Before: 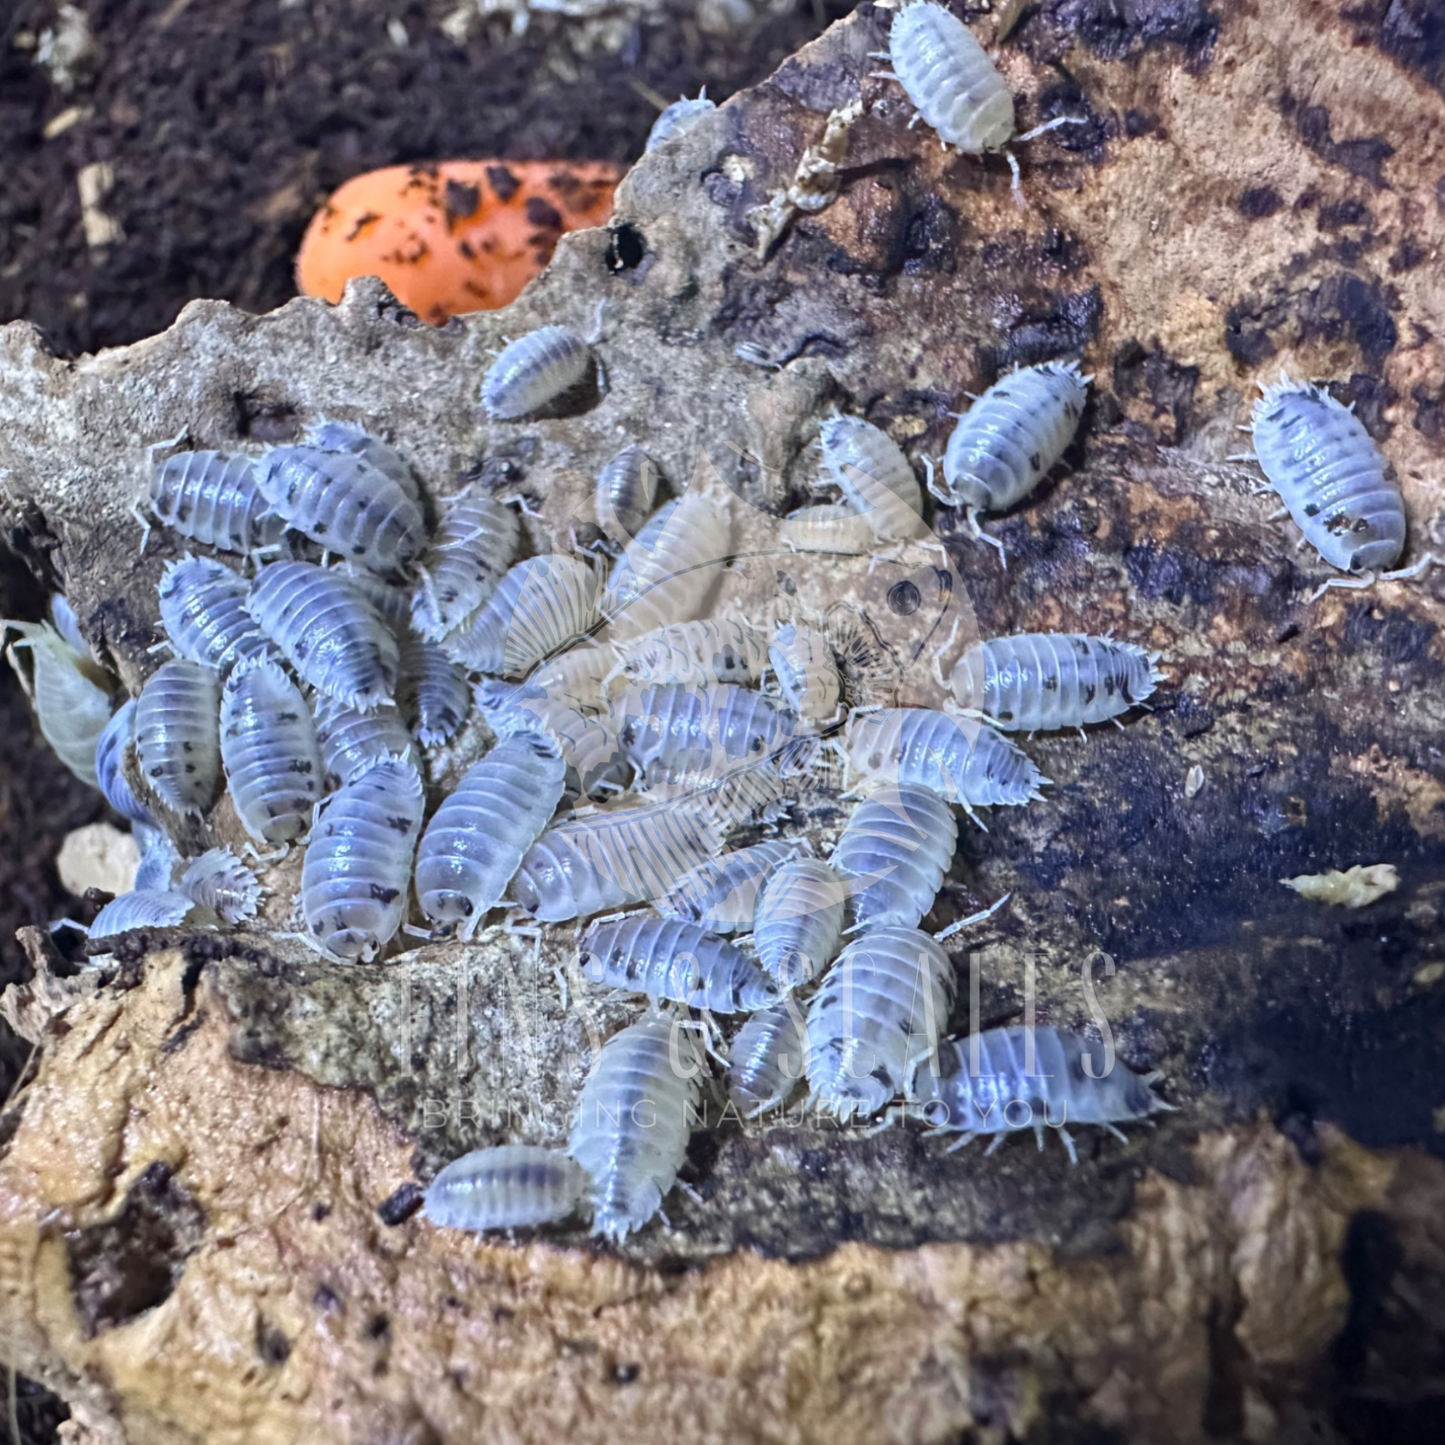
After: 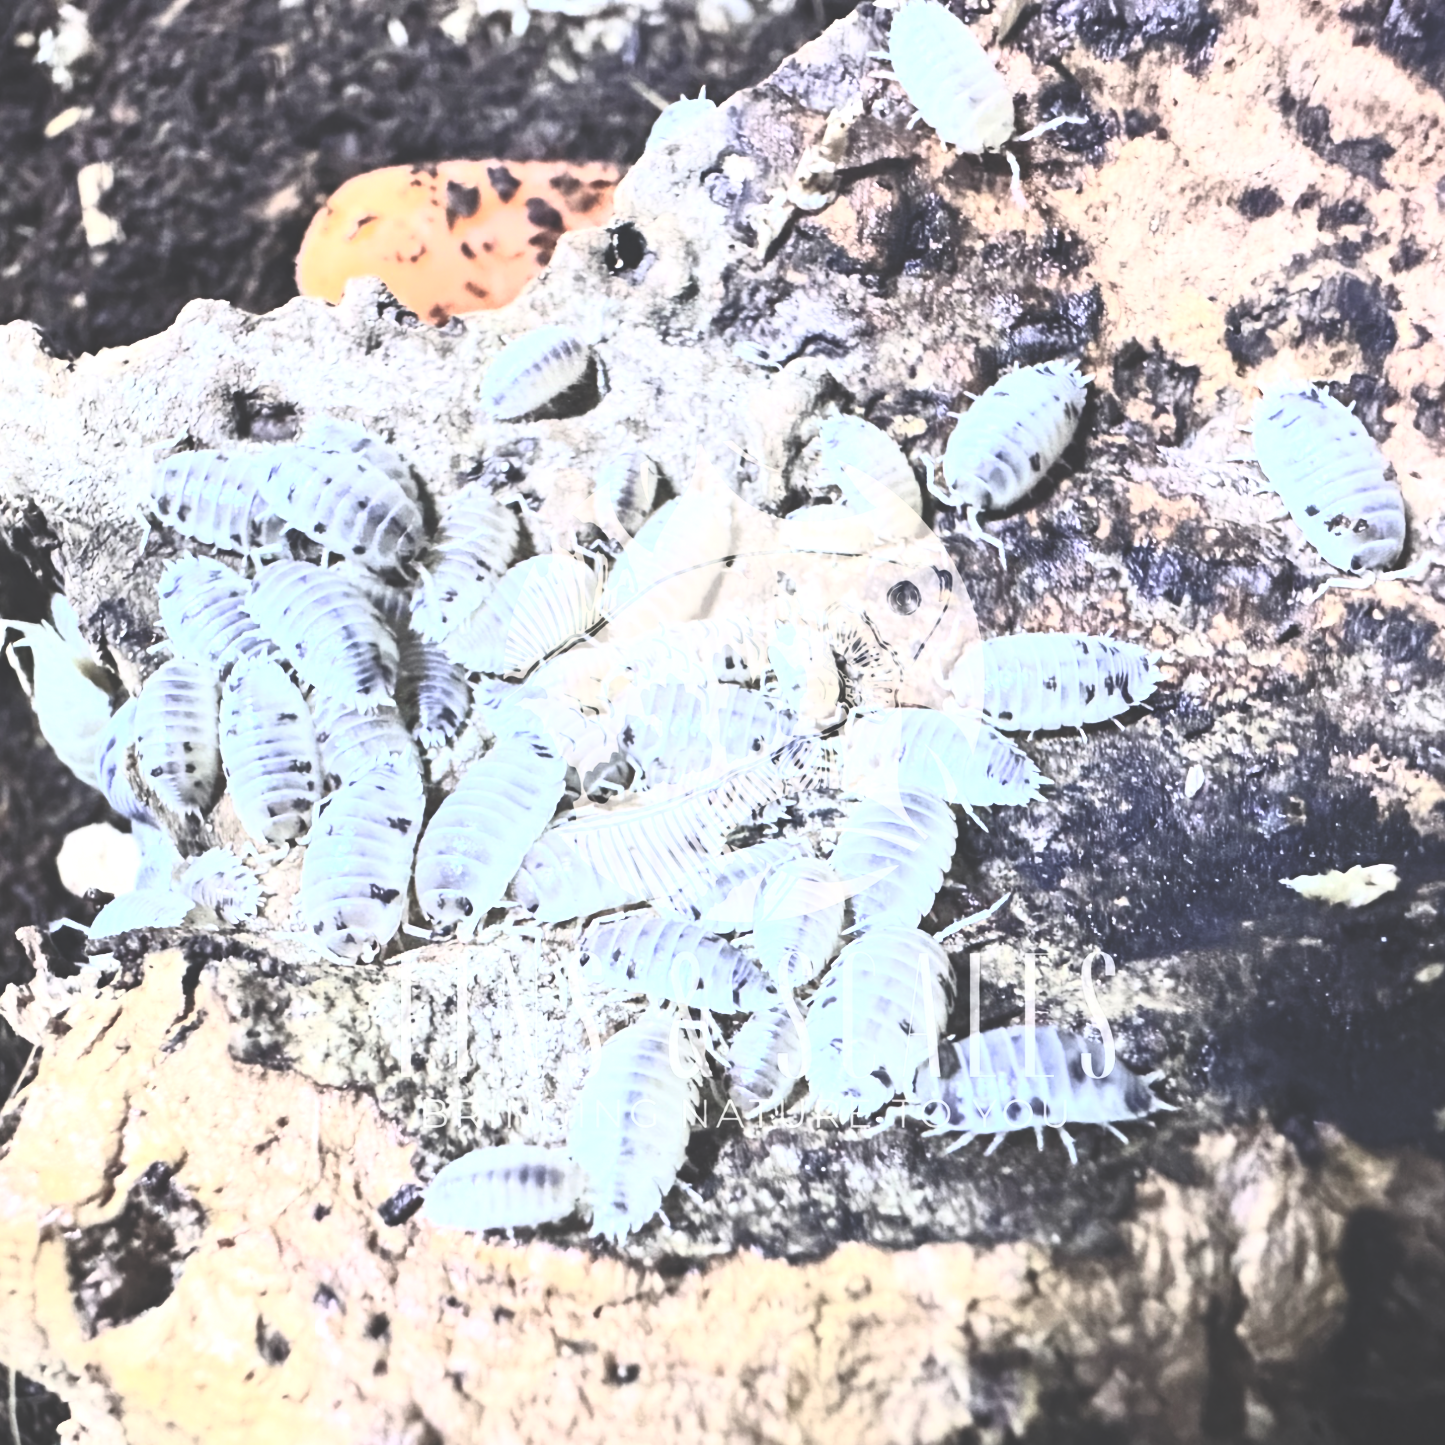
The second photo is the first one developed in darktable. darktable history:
contrast brightness saturation: contrast 0.57, brightness 0.57, saturation -0.34
rgb curve: curves: ch0 [(0, 0.186) (0.314, 0.284) (0.775, 0.708) (1, 1)], compensate middle gray true, preserve colors none
exposure: black level correction 0, exposure 1 EV, compensate exposure bias true, compensate highlight preservation false
